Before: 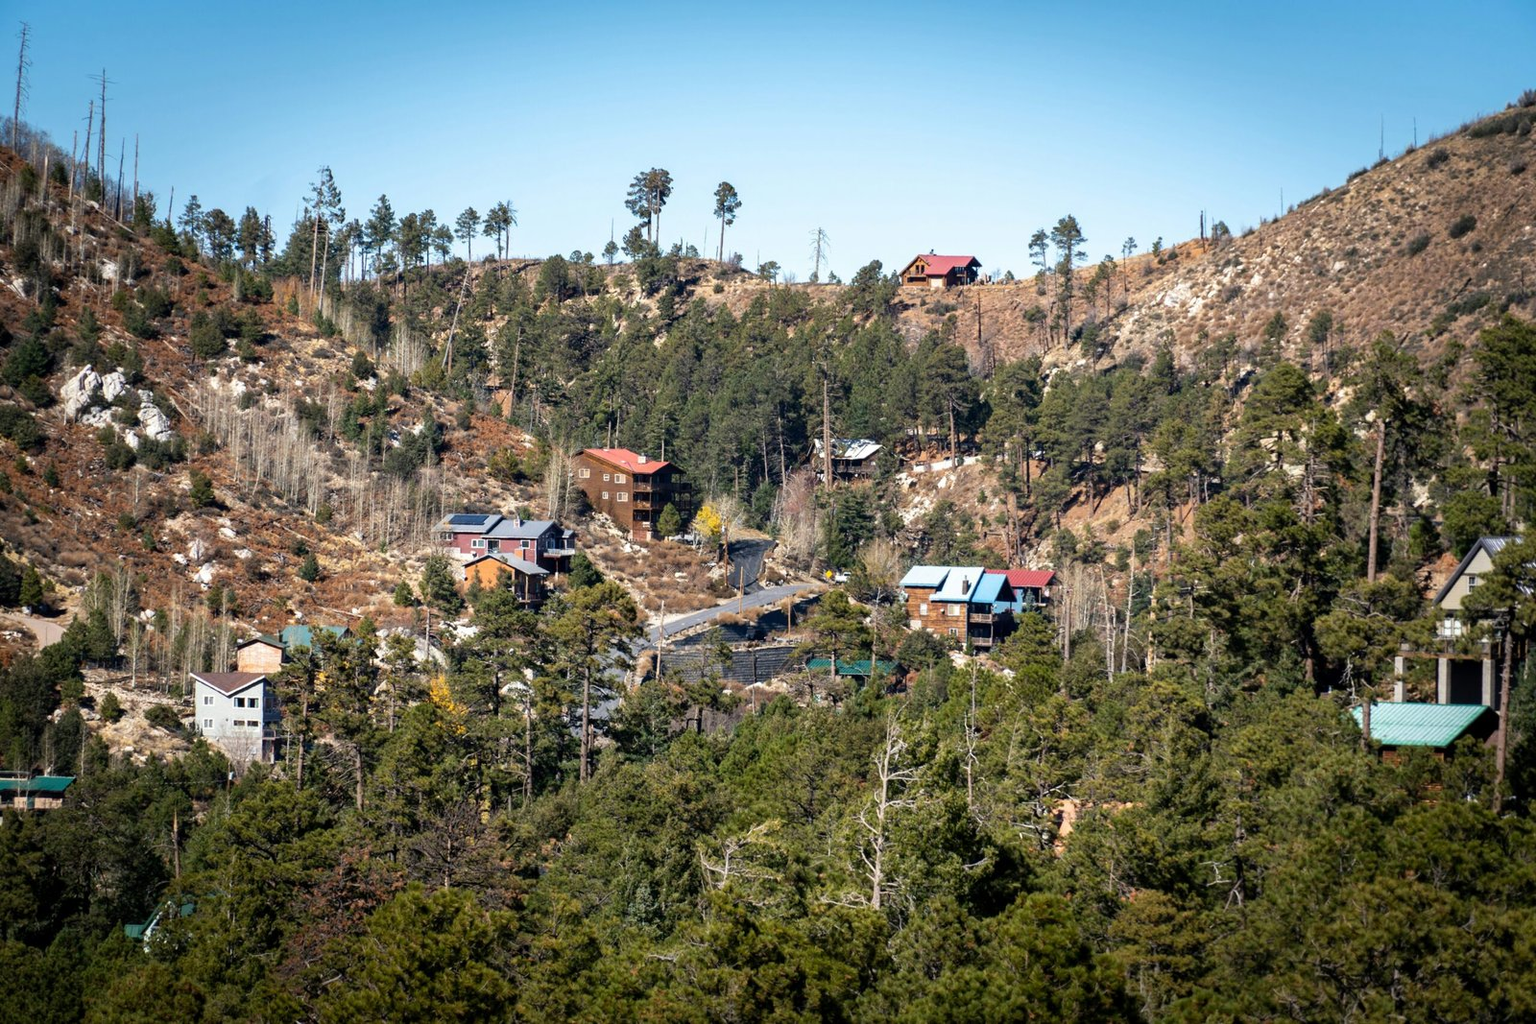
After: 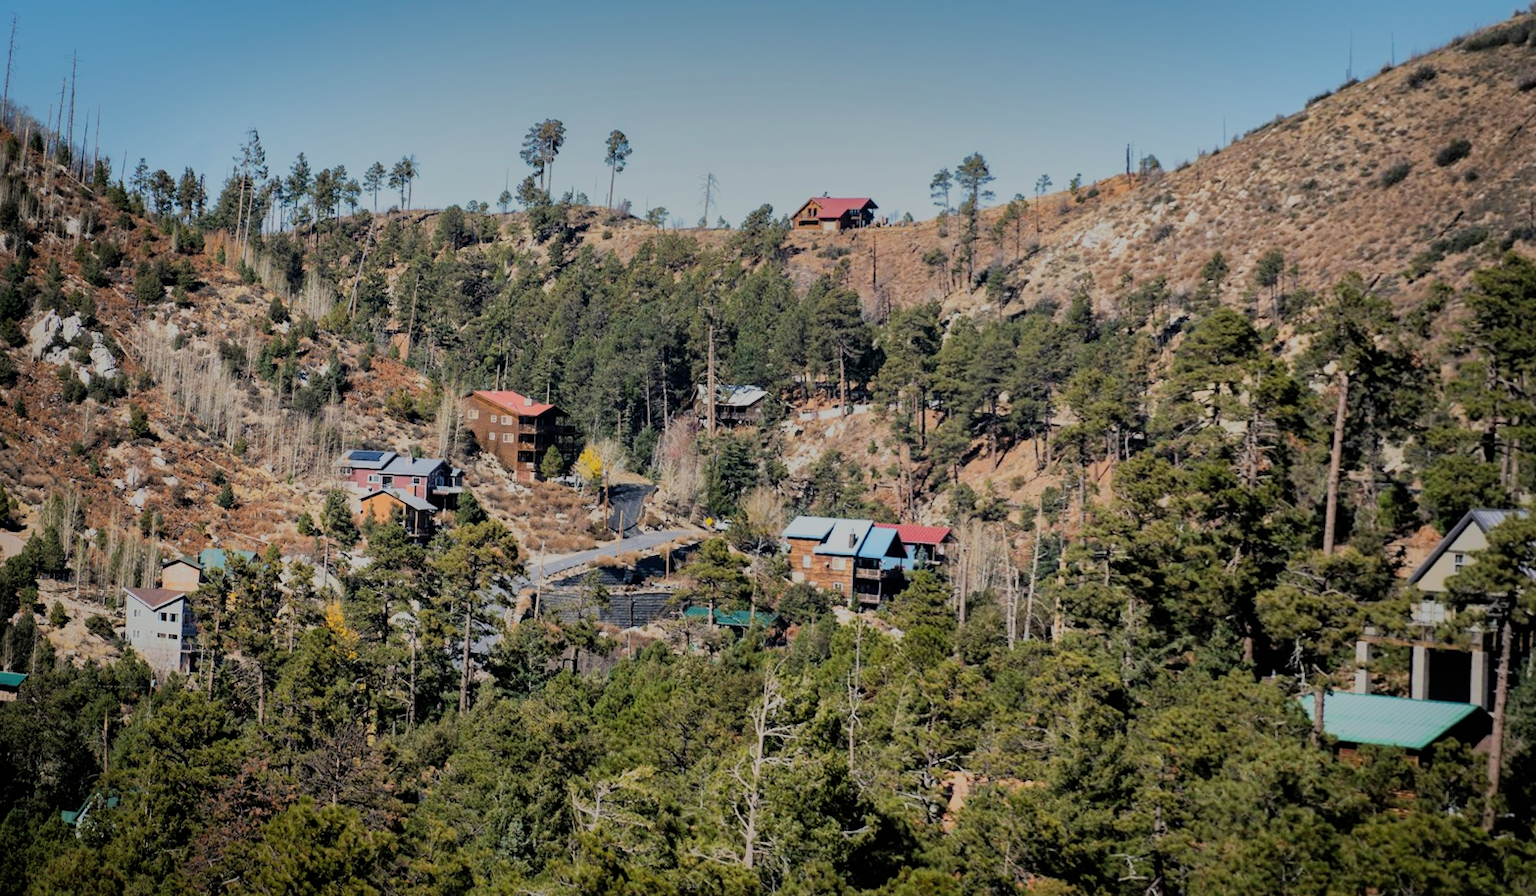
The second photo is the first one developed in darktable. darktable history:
rotate and perspective: rotation 1.69°, lens shift (vertical) -0.023, lens shift (horizontal) -0.291, crop left 0.025, crop right 0.988, crop top 0.092, crop bottom 0.842
filmic rgb: black relative exposure -7.65 EV, white relative exposure 4.56 EV, hardness 3.61, contrast 1.05
exposure: black level correction 0, compensate exposure bias true, compensate highlight preservation false
shadows and highlights: shadows 38.43, highlights -74.54
